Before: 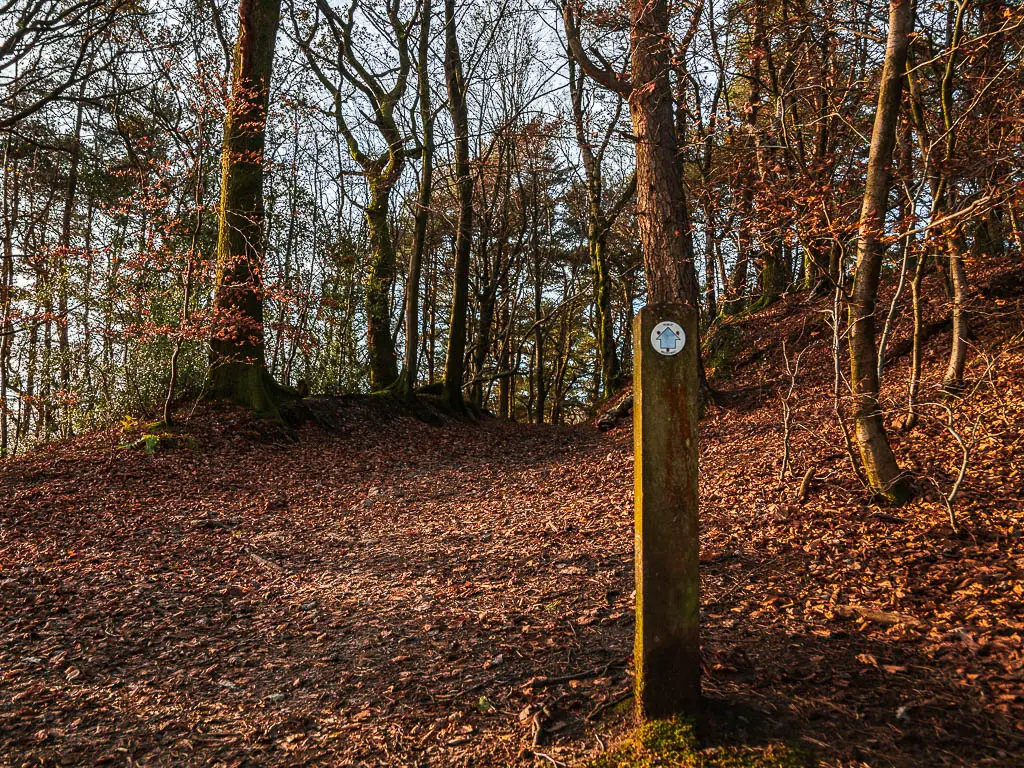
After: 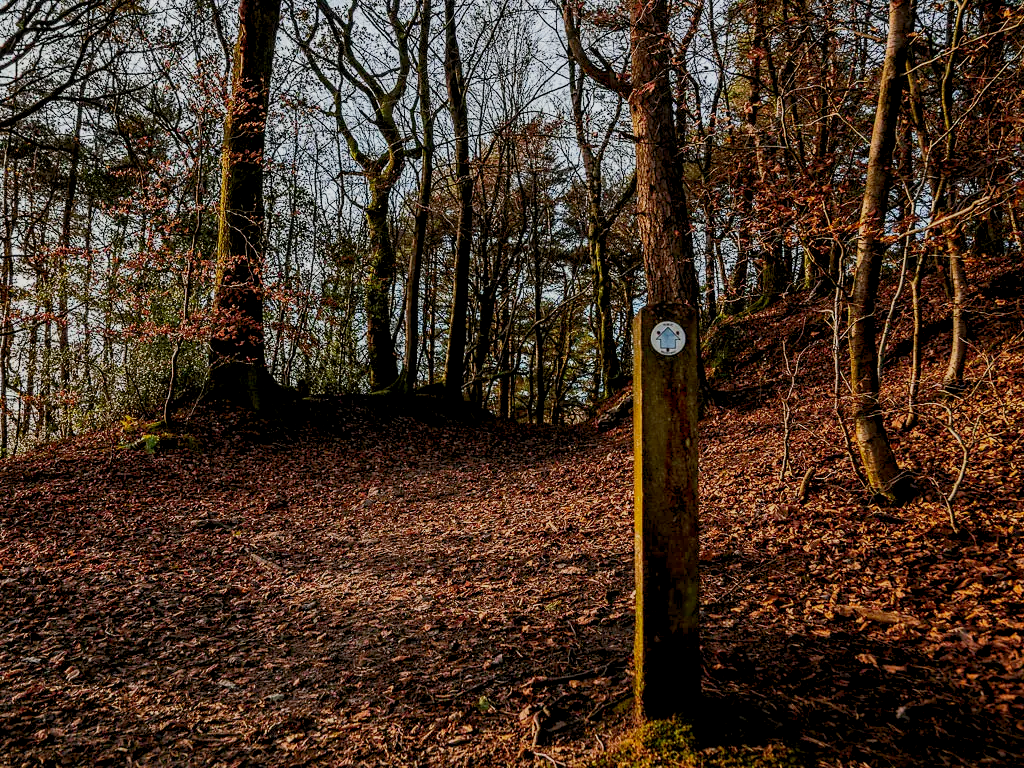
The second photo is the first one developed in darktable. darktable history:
levels: levels [0.018, 0.493, 1]
exposure: black level correction 0.011, exposure -0.478 EV, compensate highlight preservation false
